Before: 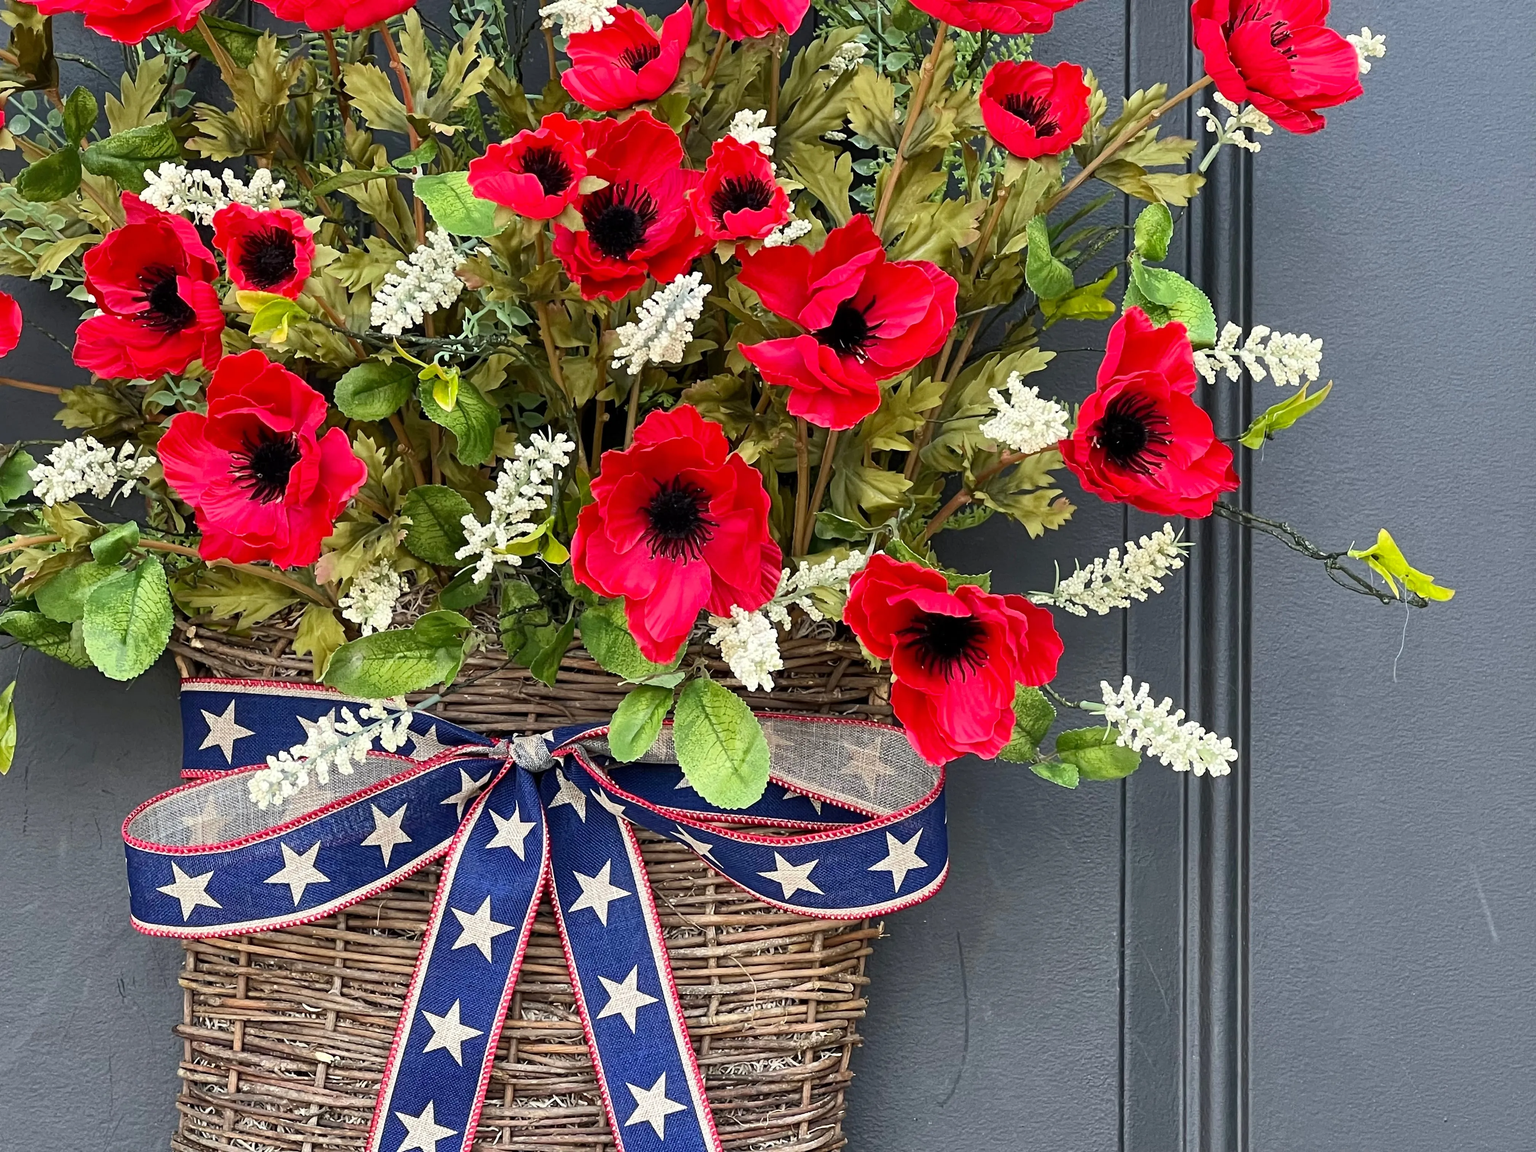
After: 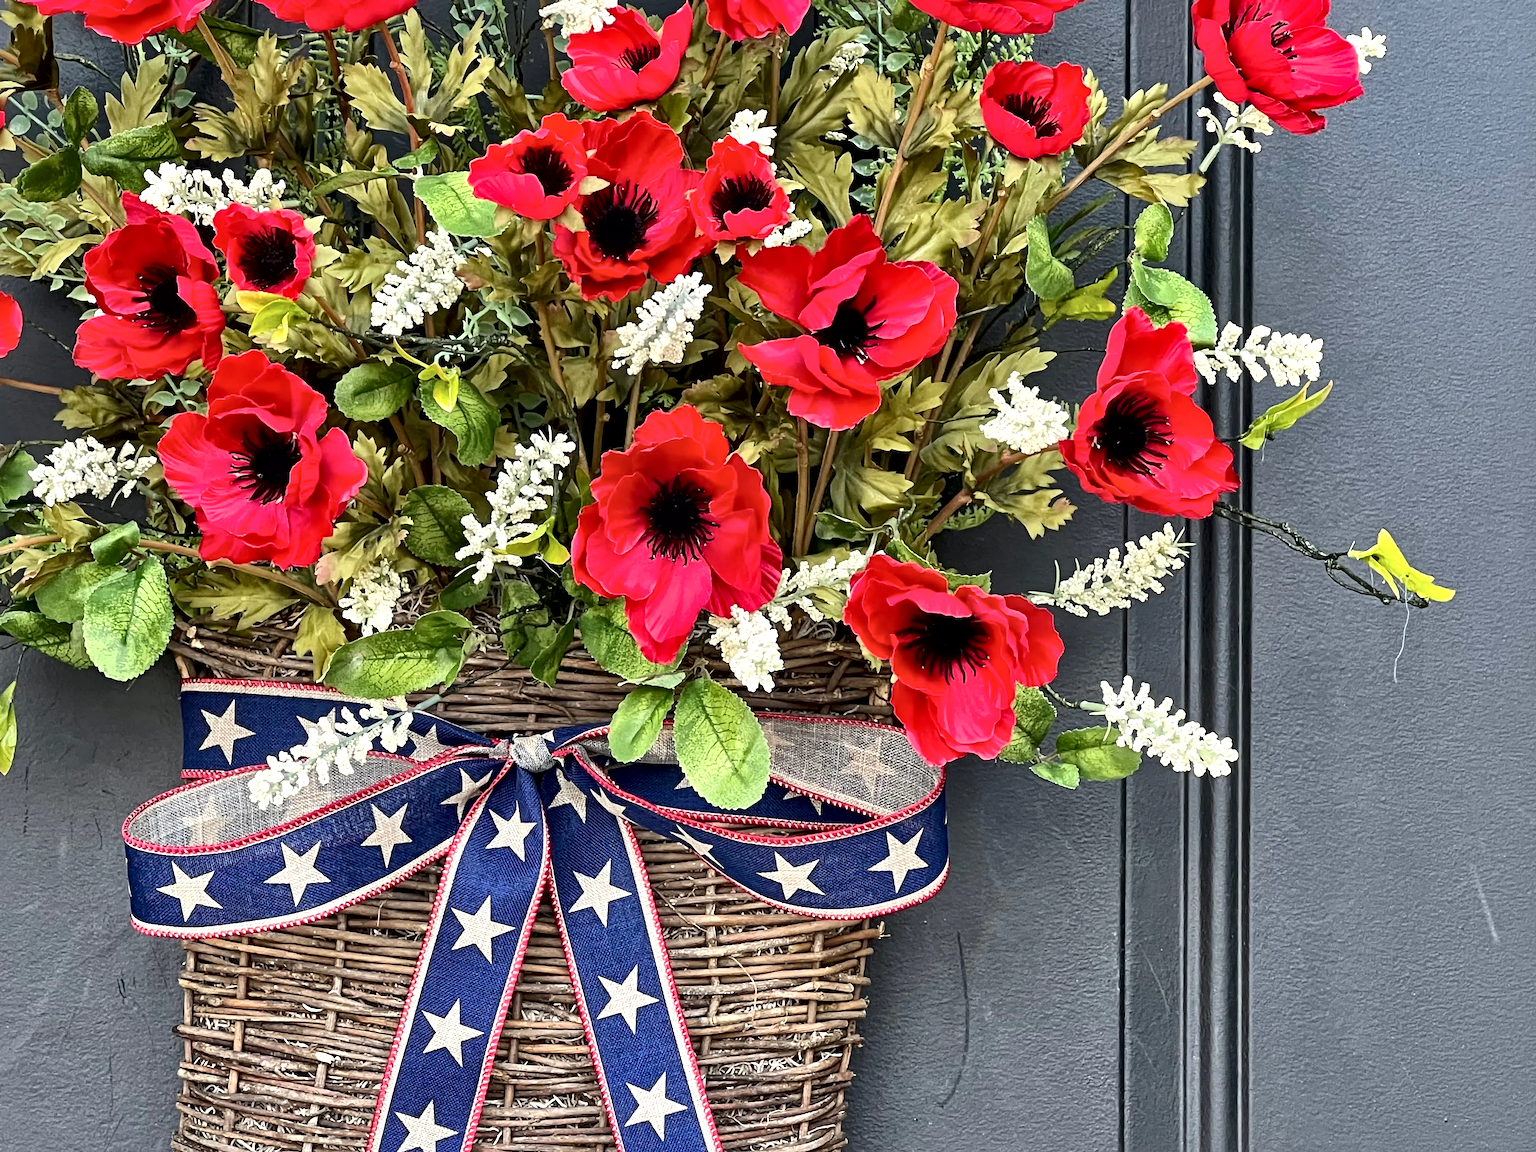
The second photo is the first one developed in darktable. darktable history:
color balance: input saturation 99%
exposure: exposure 0.127 EV, compensate highlight preservation false
local contrast: mode bilateral grid, contrast 70, coarseness 75, detail 180%, midtone range 0.2
